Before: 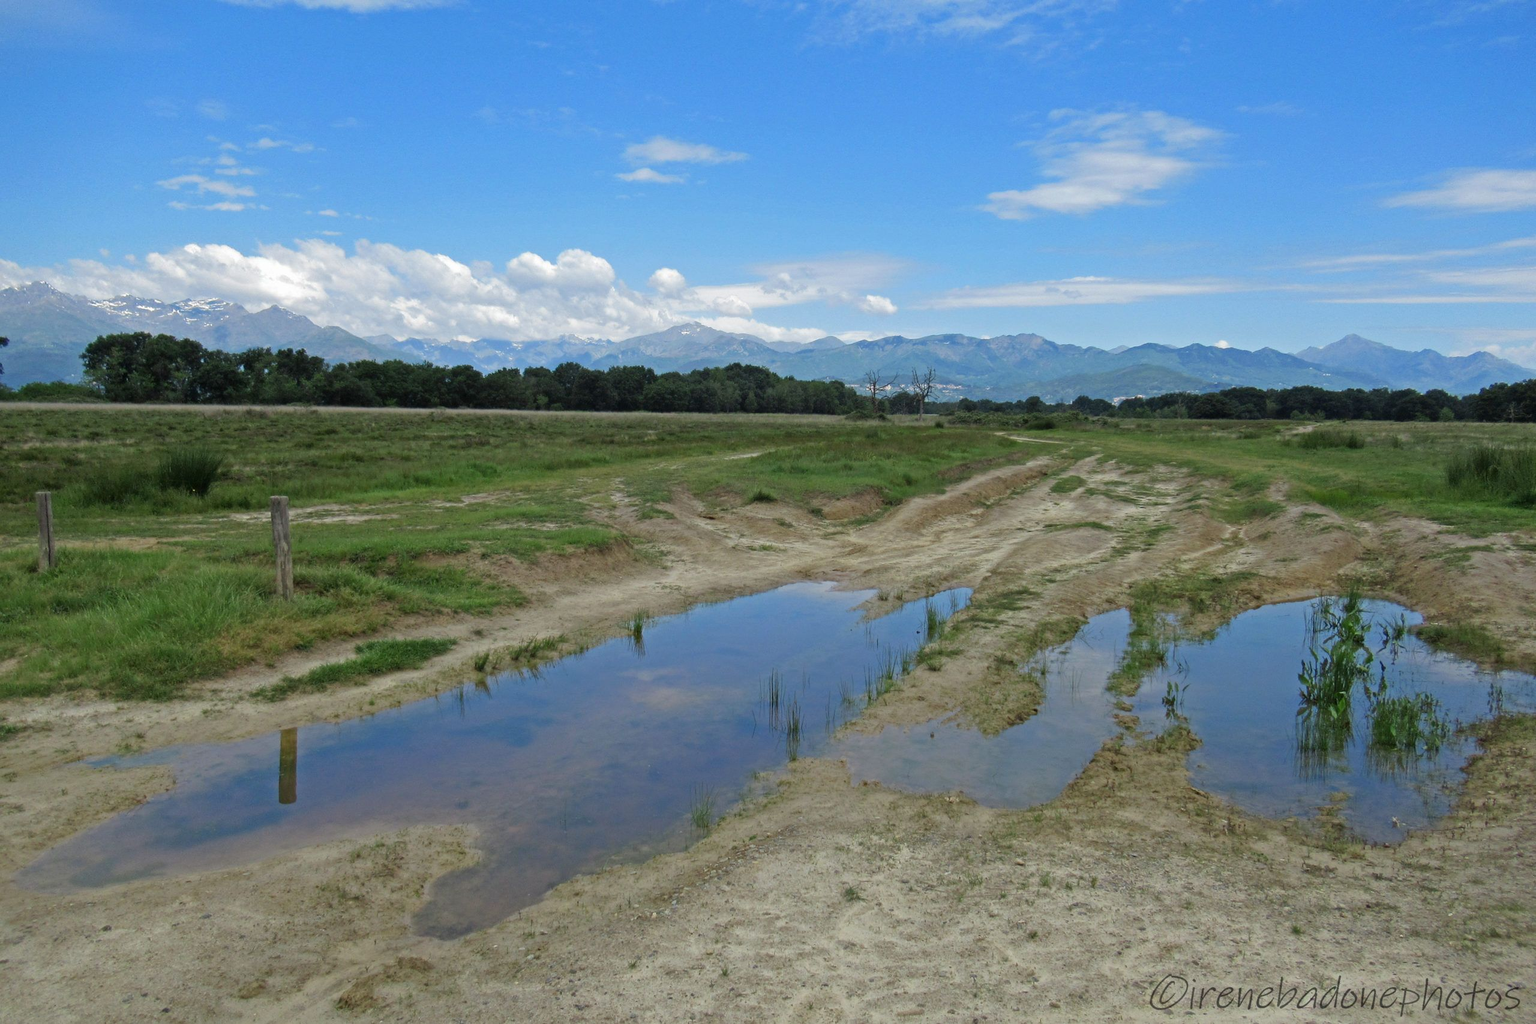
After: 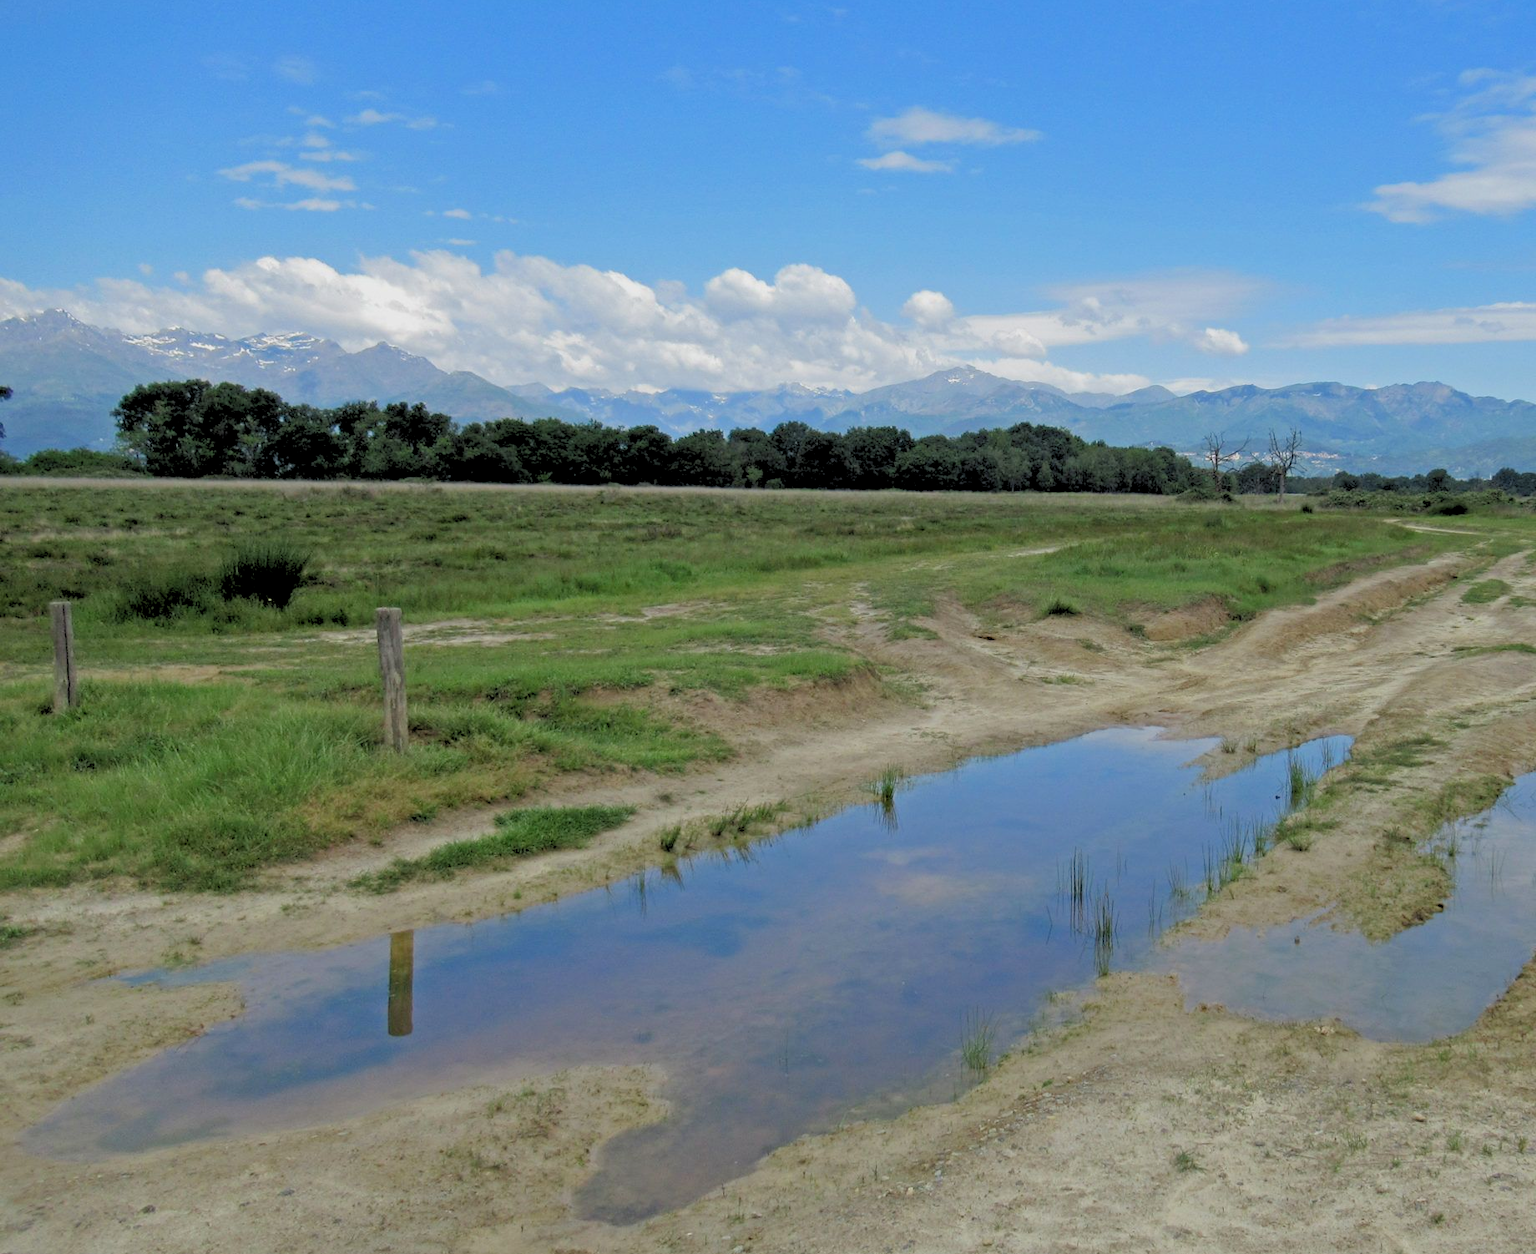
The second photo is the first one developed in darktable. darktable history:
crop: top 5.803%, right 27.864%, bottom 5.804%
shadows and highlights: shadows 25, highlights -25
rgb levels: preserve colors sum RGB, levels [[0.038, 0.433, 0.934], [0, 0.5, 1], [0, 0.5, 1]]
